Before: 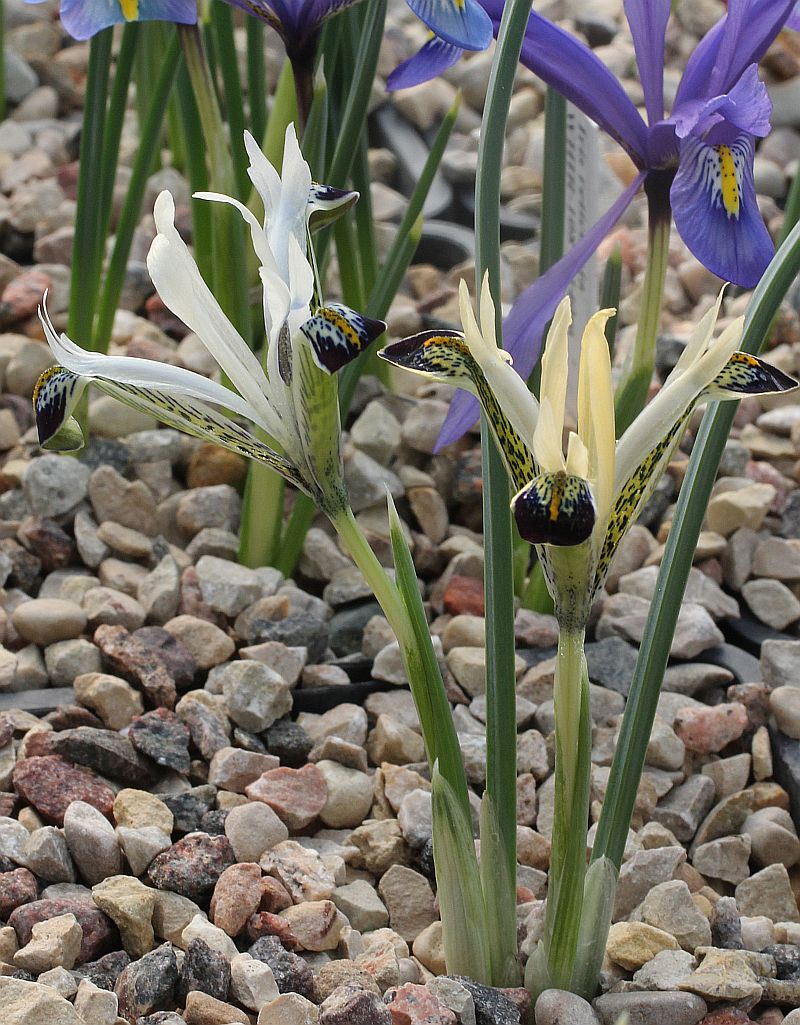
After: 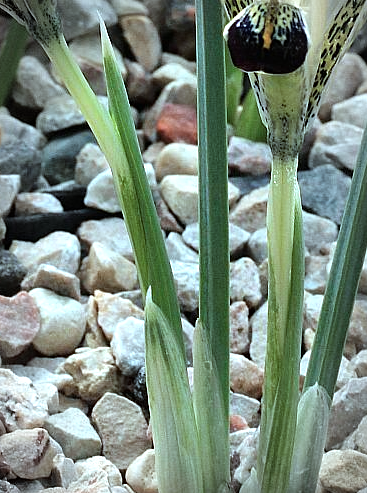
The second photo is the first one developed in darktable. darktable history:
tone equalizer: -8 EV -0.789 EV, -7 EV -0.694 EV, -6 EV -0.571 EV, -5 EV -0.387 EV, -3 EV 0.404 EV, -2 EV 0.6 EV, -1 EV 0.678 EV, +0 EV 0.758 EV, mask exposure compensation -0.505 EV
sharpen: amount 0.201
exposure: exposure 0.401 EV, compensate highlight preservation false
local contrast: mode bilateral grid, contrast 20, coarseness 50, detail 119%, midtone range 0.2
crop: left 35.904%, top 46.055%, right 18.142%, bottom 5.839%
vignetting: automatic ratio true
color correction: highlights a* -11.43, highlights b* -15.75
